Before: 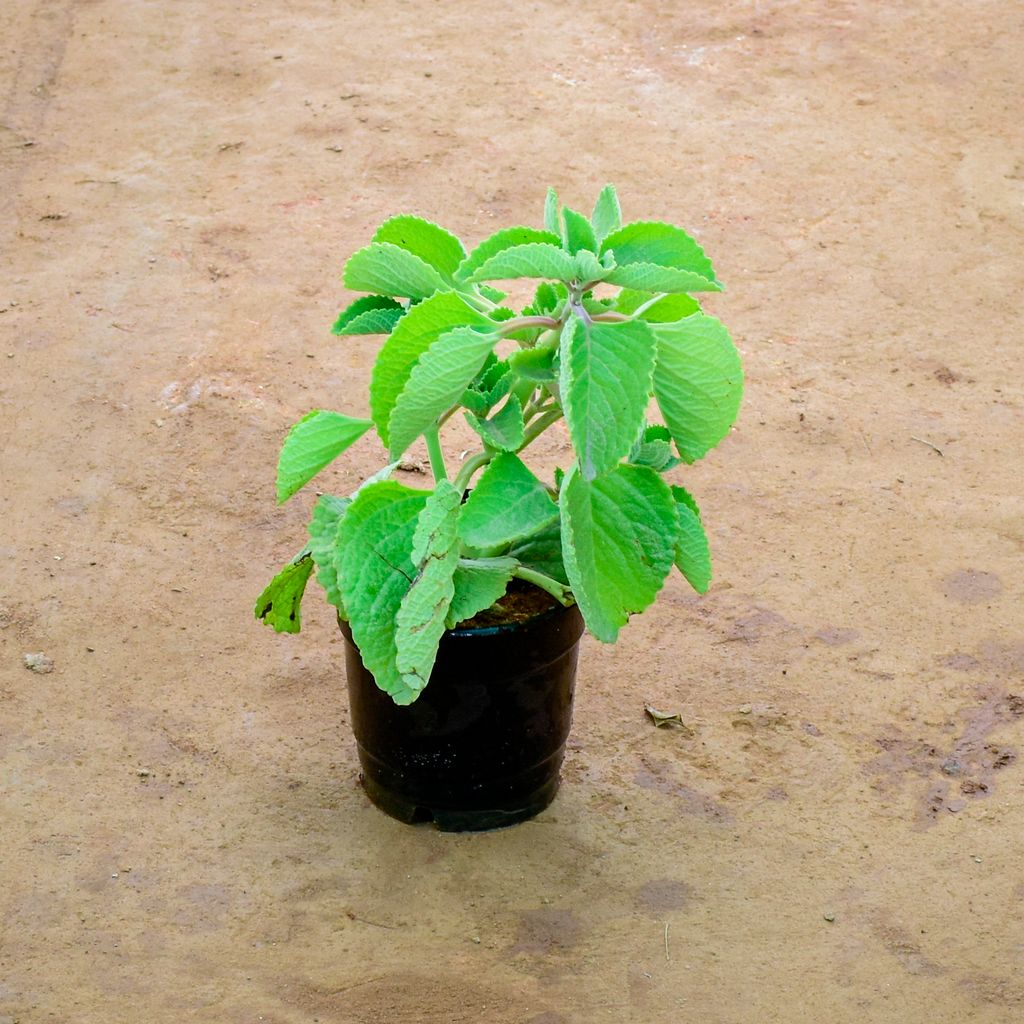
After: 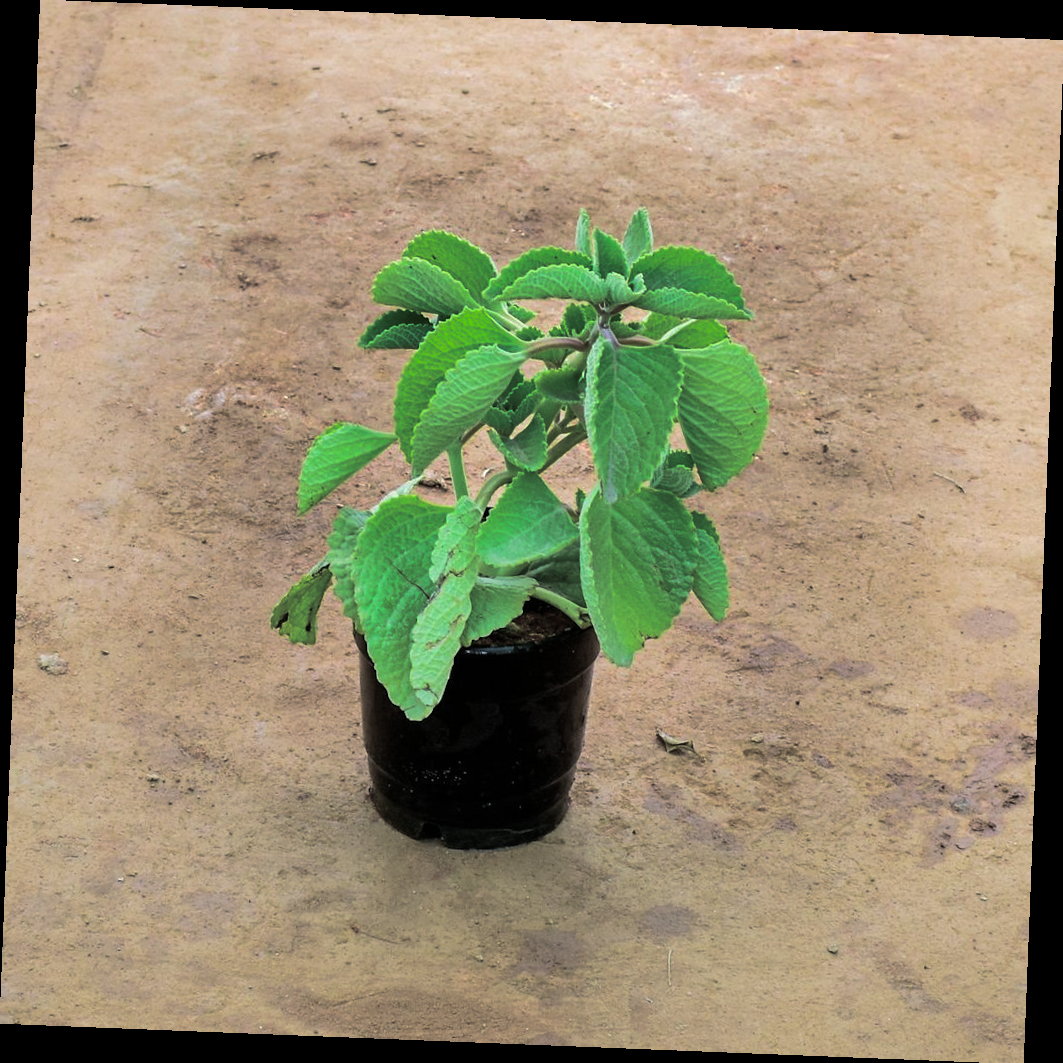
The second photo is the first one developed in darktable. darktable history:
shadows and highlights: shadows 24.5, highlights -78.15, soften with gaussian
rotate and perspective: rotation 2.27°, automatic cropping off
split-toning: shadows › hue 43.2°, shadows › saturation 0, highlights › hue 50.4°, highlights › saturation 1
